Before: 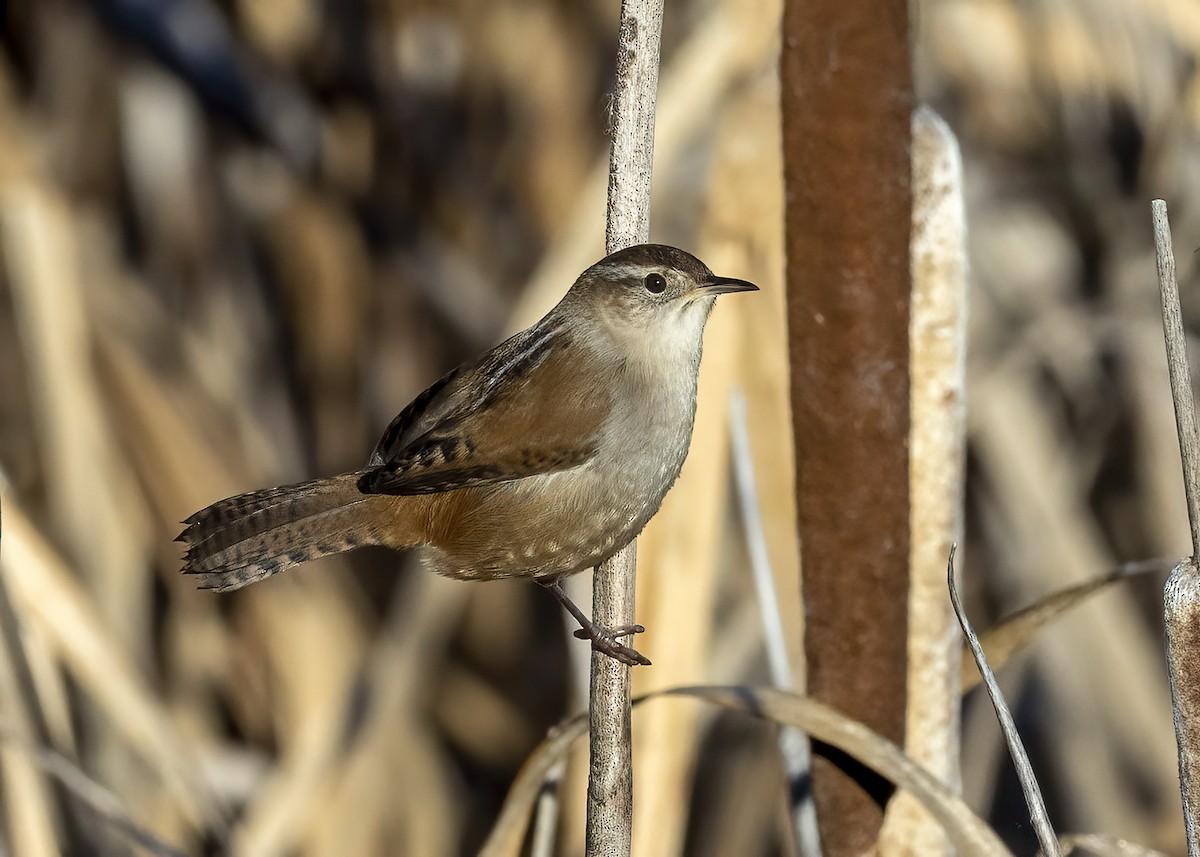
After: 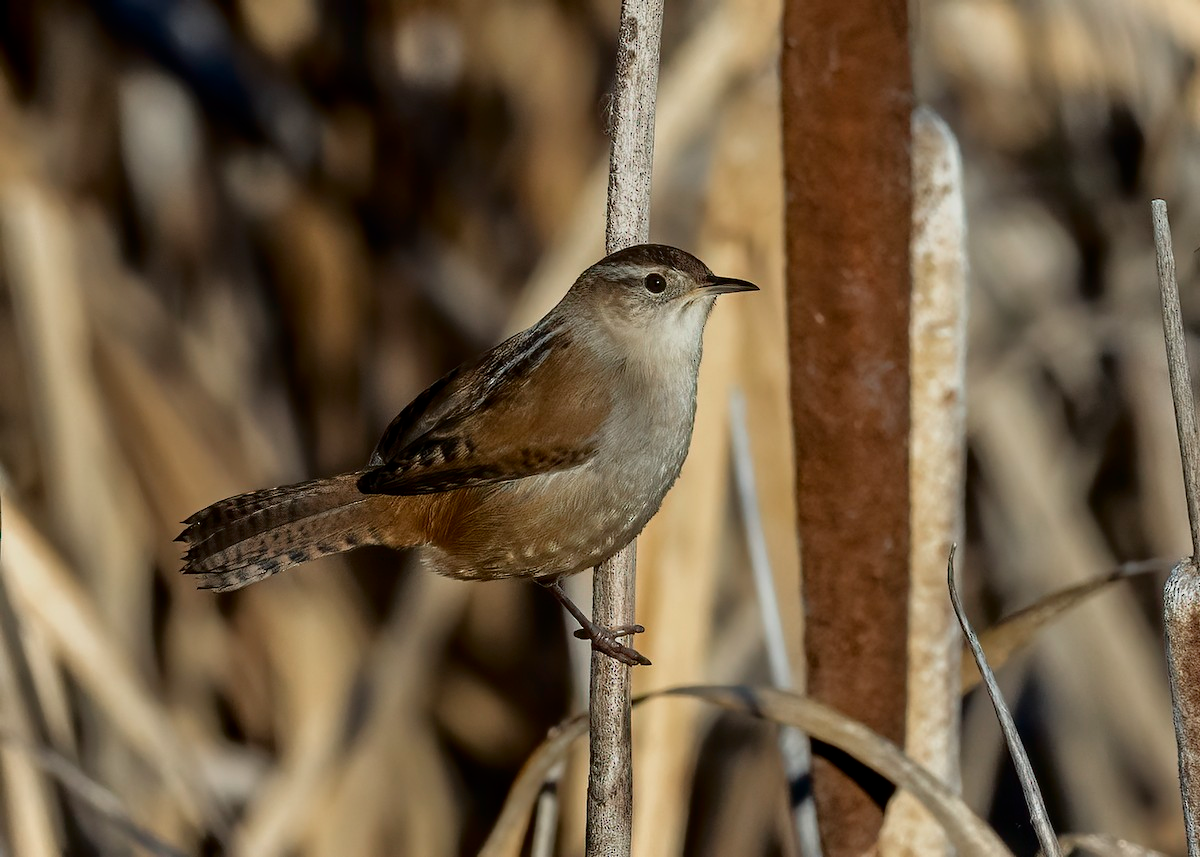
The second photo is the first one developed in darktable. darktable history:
exposure: black level correction 0, exposure 1.445 EV, compensate highlight preservation false
shadows and highlights: shadows -60.57, white point adjustment -5.24, highlights 59.93
tone equalizer: -8 EV -1.97 EV, -7 EV -1.96 EV, -6 EV -1.97 EV, -5 EV -1.98 EV, -4 EV -1.99 EV, -3 EV -2 EV, -2 EV -1.99 EV, -1 EV -1.62 EV, +0 EV -2 EV
